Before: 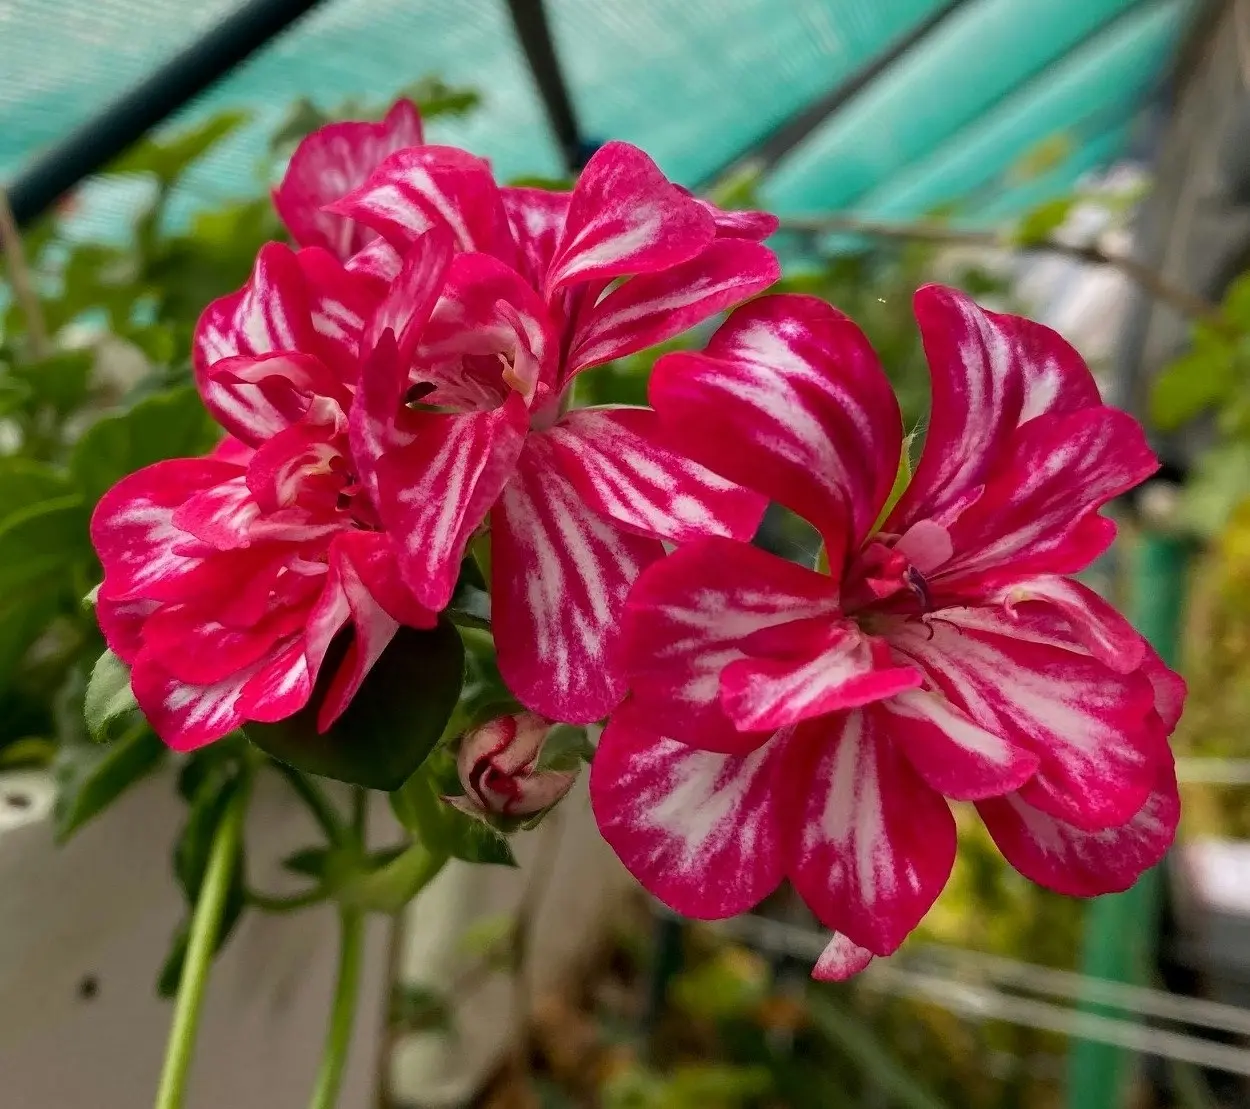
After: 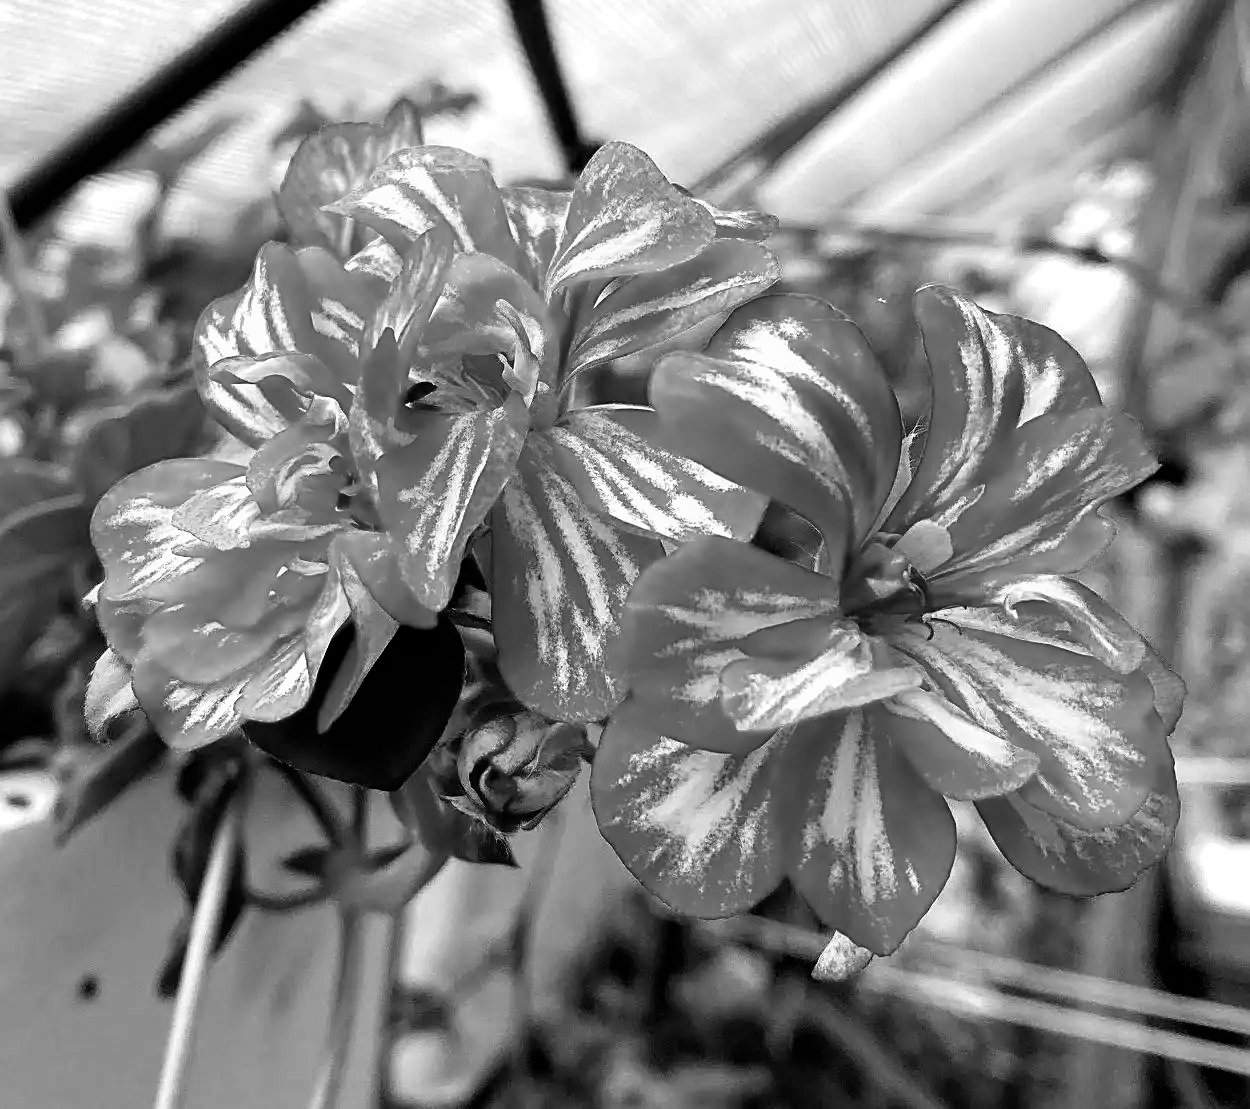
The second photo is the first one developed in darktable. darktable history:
monochrome: a 2.21, b -1.33, size 2.2
sharpen: on, module defaults
filmic rgb: black relative exposure -8.2 EV, white relative exposure 2.2 EV, threshold 3 EV, hardness 7.11, latitude 75%, contrast 1.325, highlights saturation mix -2%, shadows ↔ highlights balance 30%, preserve chrominance RGB euclidean norm, color science v5 (2021), contrast in shadows safe, contrast in highlights safe, enable highlight reconstruction true
exposure: black level correction 0, exposure 0.7 EV, compensate exposure bias true, compensate highlight preservation false
